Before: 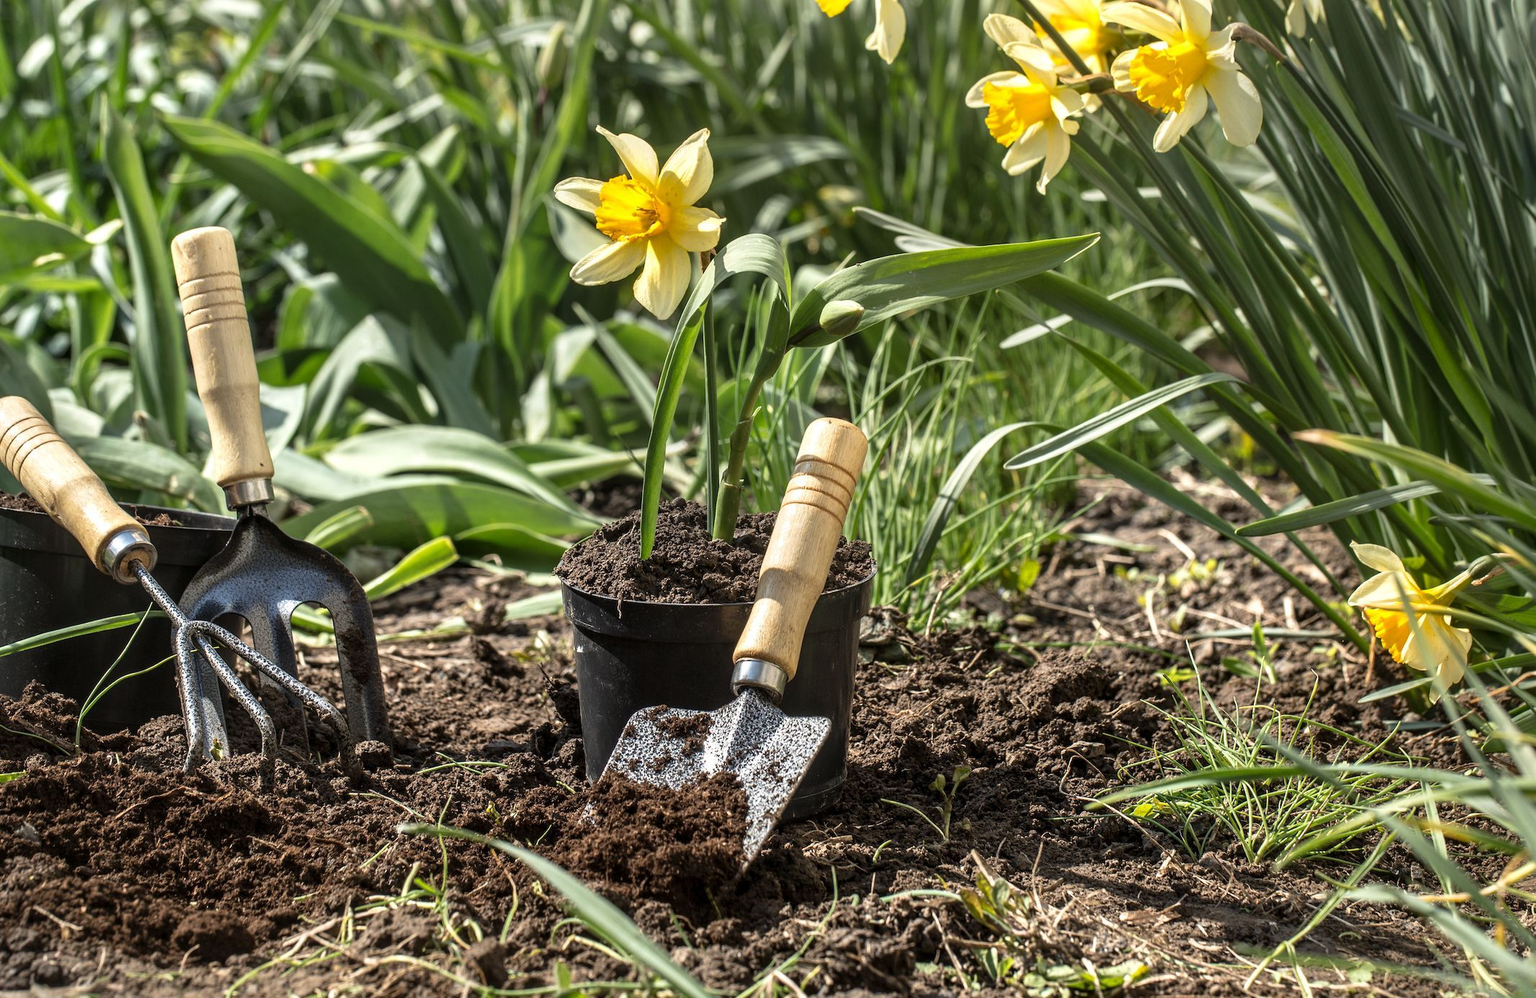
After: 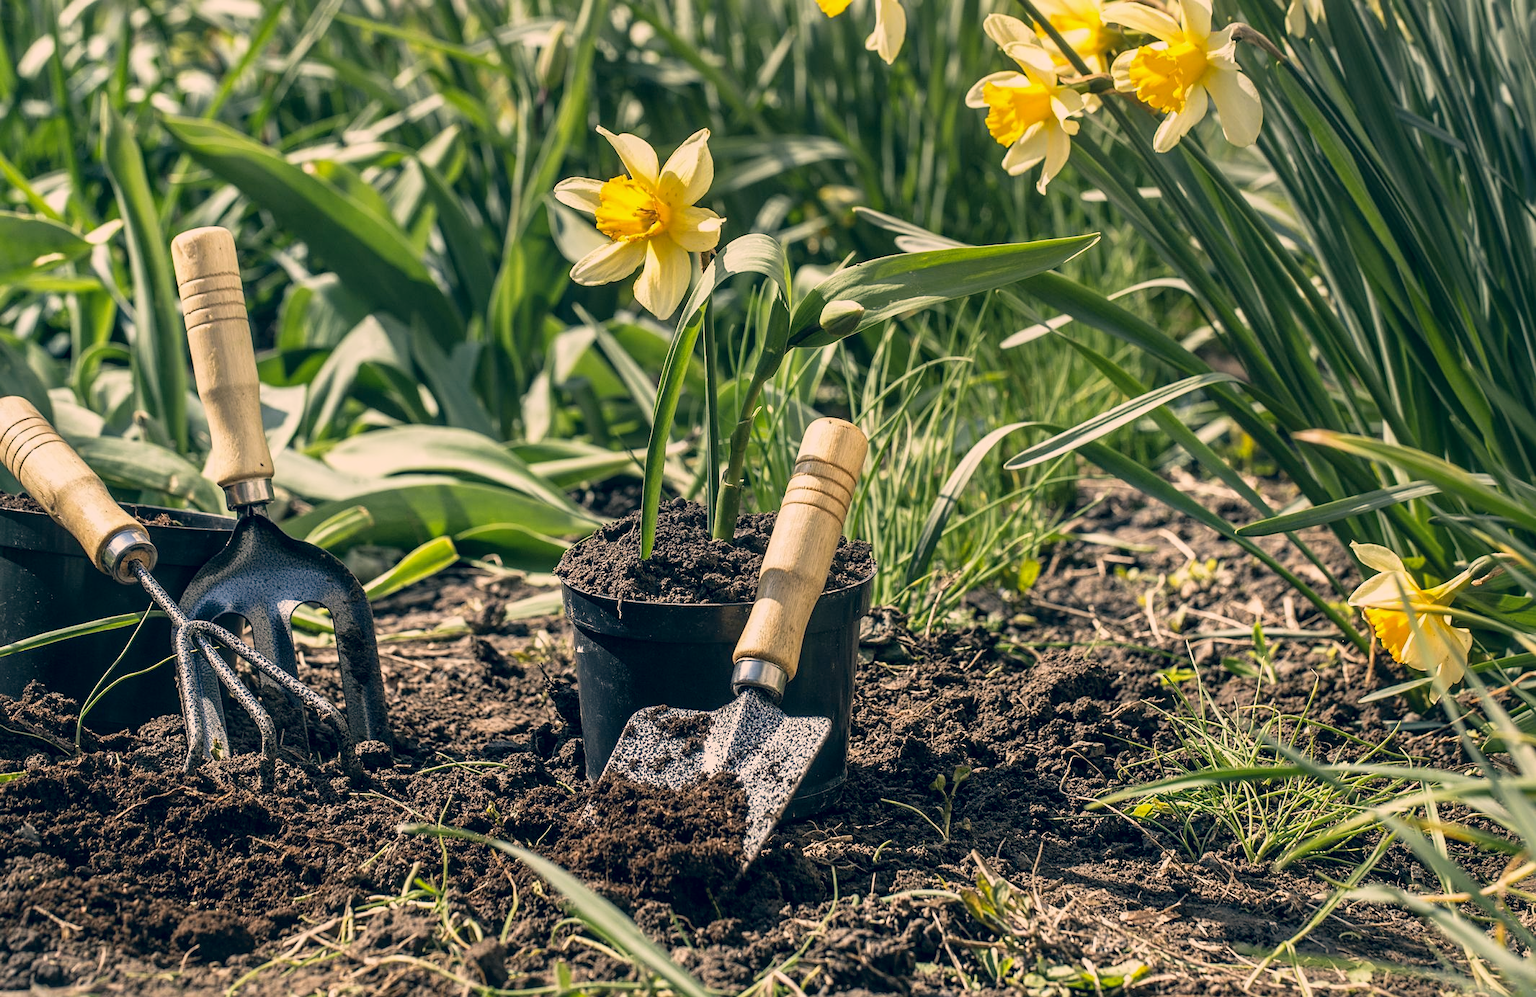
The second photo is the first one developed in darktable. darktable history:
local contrast: highlights 100%, shadows 100%, detail 120%, midtone range 0.2
color correction: highlights a* 10.32, highlights b* 14.66, shadows a* -9.59, shadows b* -15.02
sharpen: amount 0.2
sigmoid: contrast 1.22, skew 0.65
